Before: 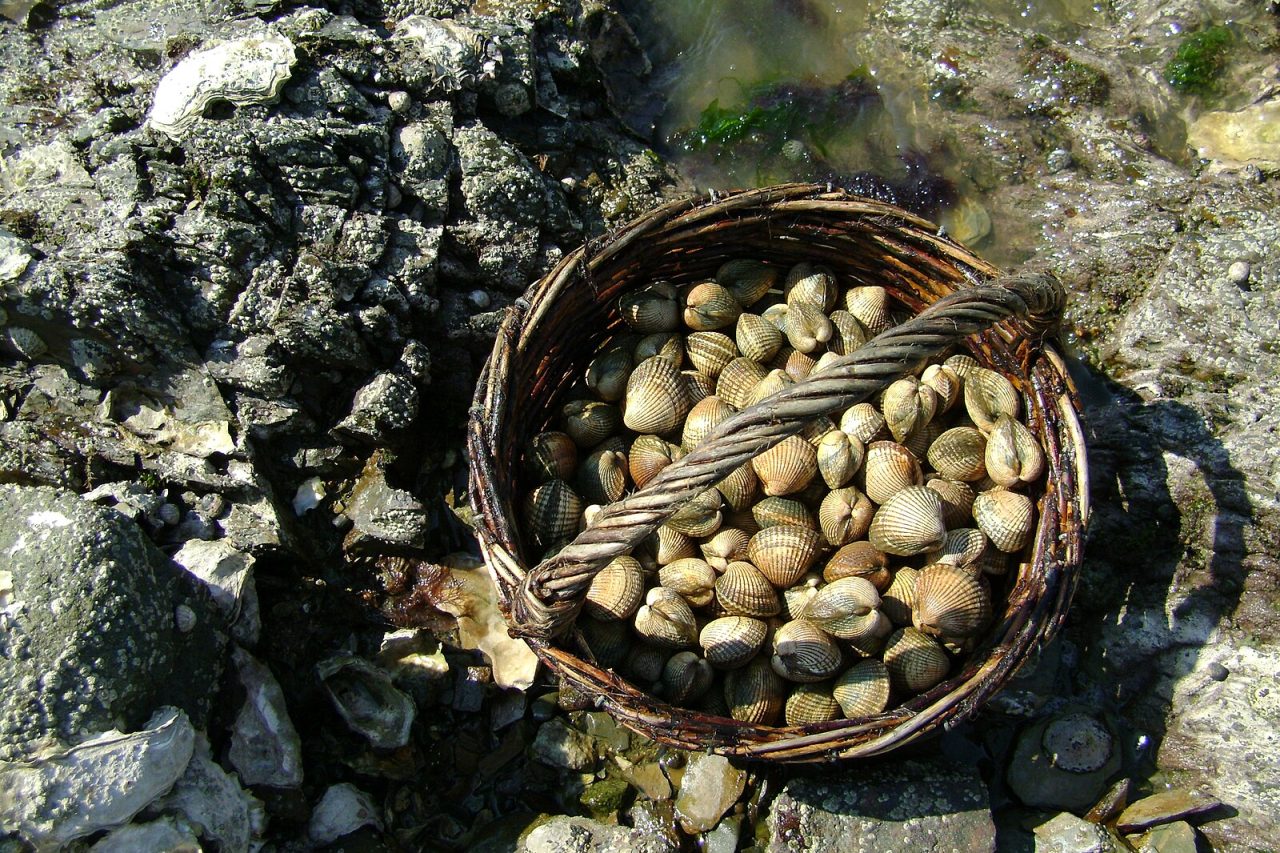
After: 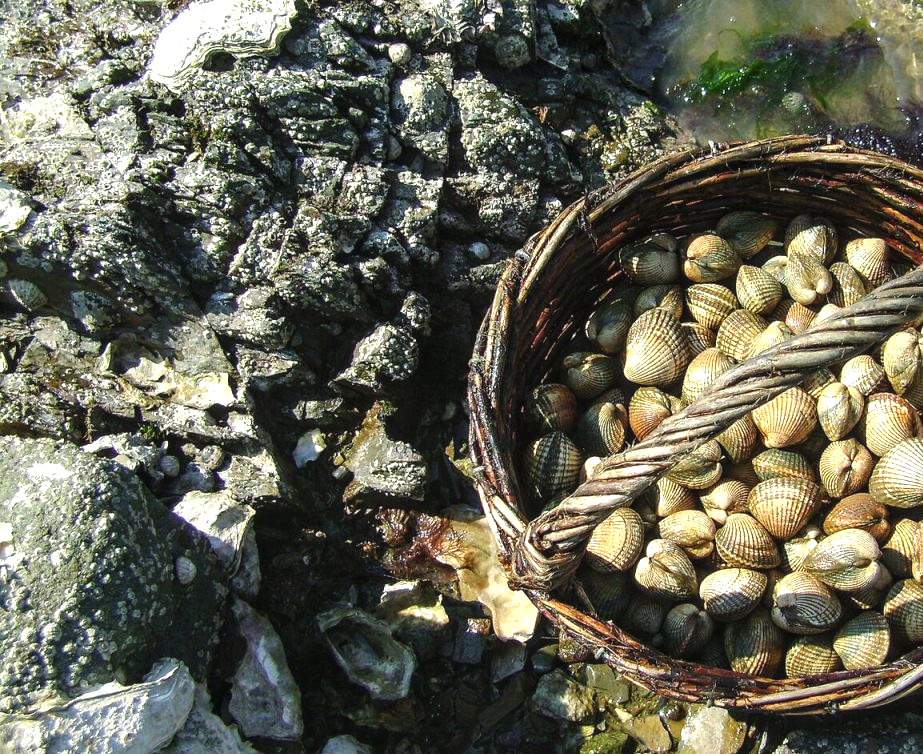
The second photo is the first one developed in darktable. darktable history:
exposure: black level correction -0.002, exposure 0.536 EV, compensate highlight preservation false
crop: top 5.737%, right 27.833%, bottom 5.787%
local contrast: on, module defaults
